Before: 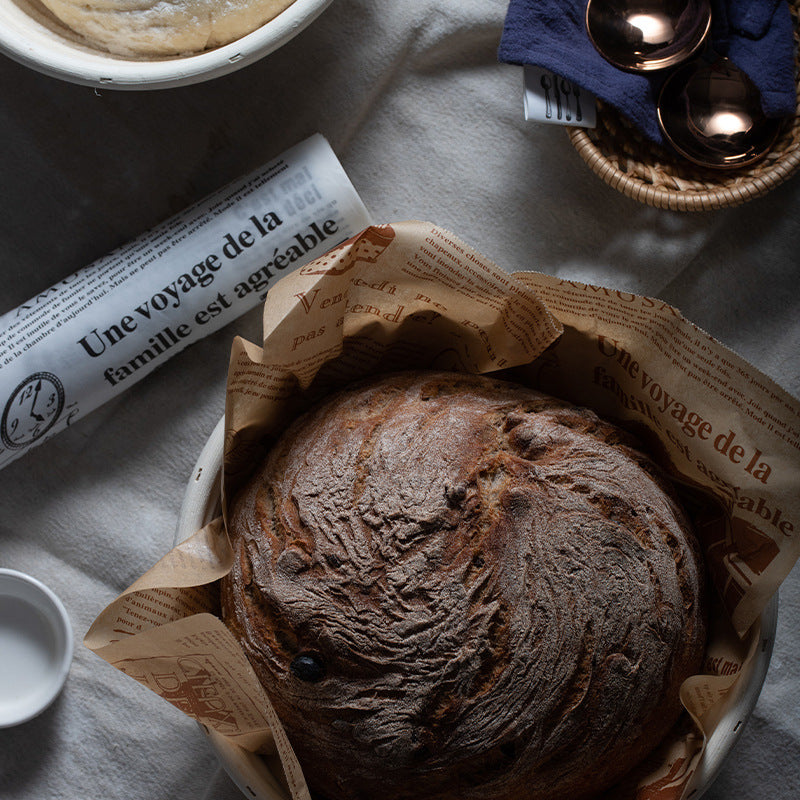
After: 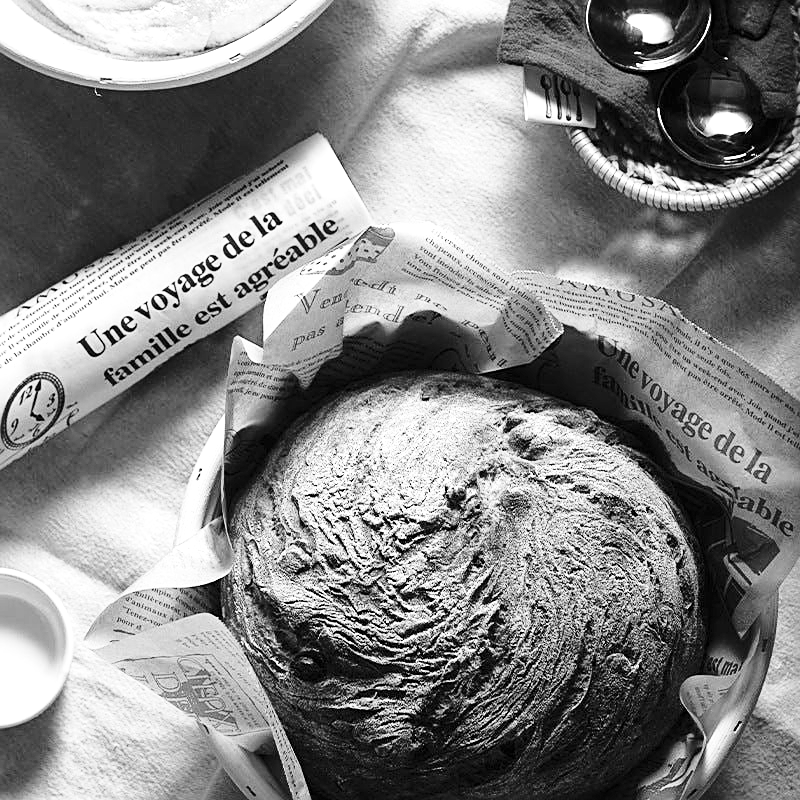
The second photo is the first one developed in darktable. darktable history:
sharpen: on, module defaults
base curve: curves: ch0 [(0, 0) (0.028, 0.03) (0.121, 0.232) (0.46, 0.748) (0.859, 0.968) (1, 1)], preserve colors none
color zones: curves: ch0 [(0.004, 0.588) (0.116, 0.636) (0.259, 0.476) (0.423, 0.464) (0.75, 0.5)]; ch1 [(0, 0) (0.143, 0) (0.286, 0) (0.429, 0) (0.571, 0) (0.714, 0) (0.857, 0)]
exposure: black level correction 0, exposure 1.2 EV, compensate highlight preservation false
